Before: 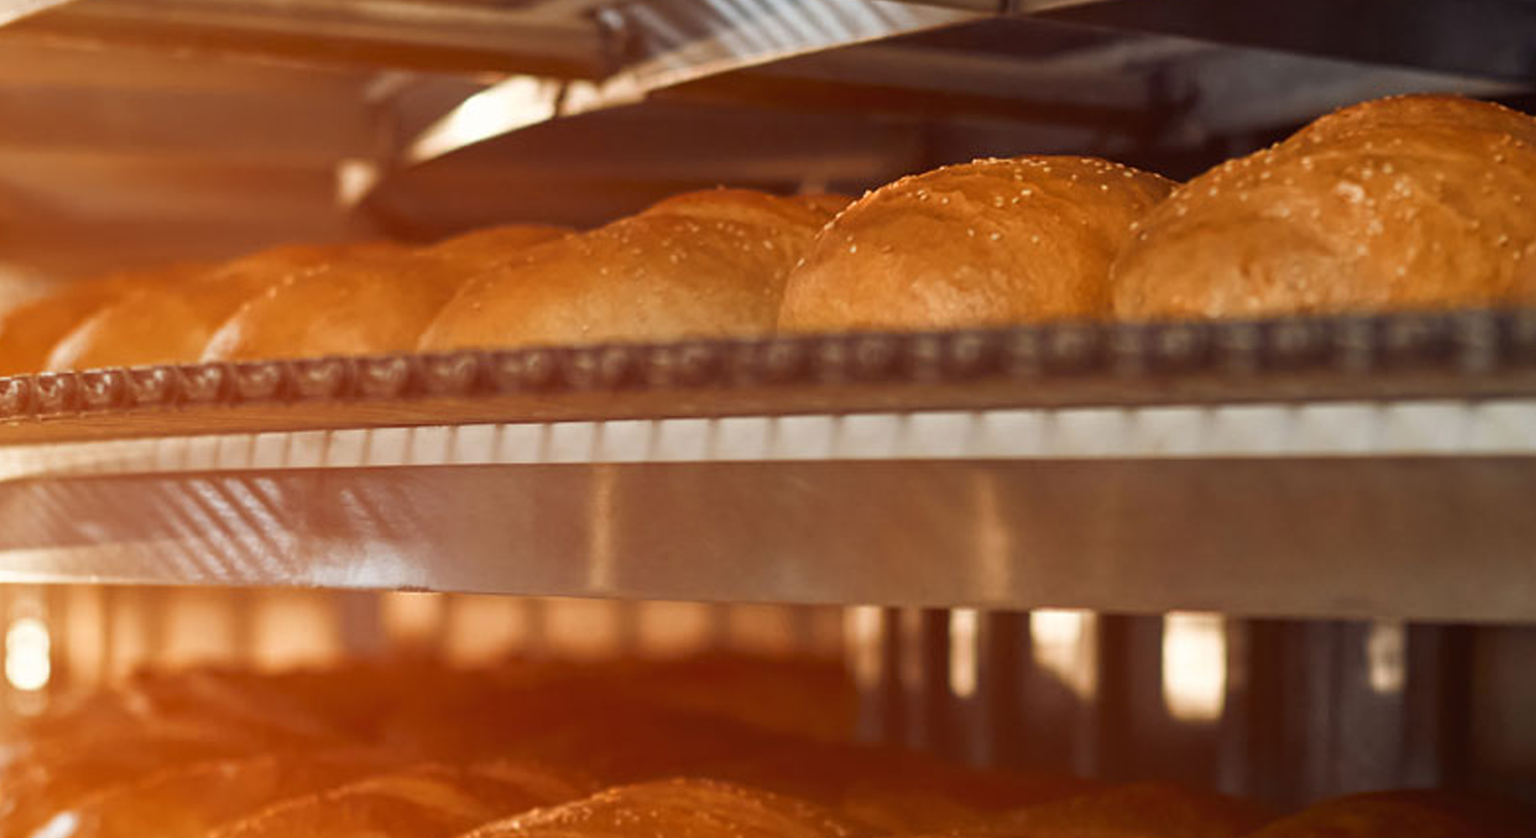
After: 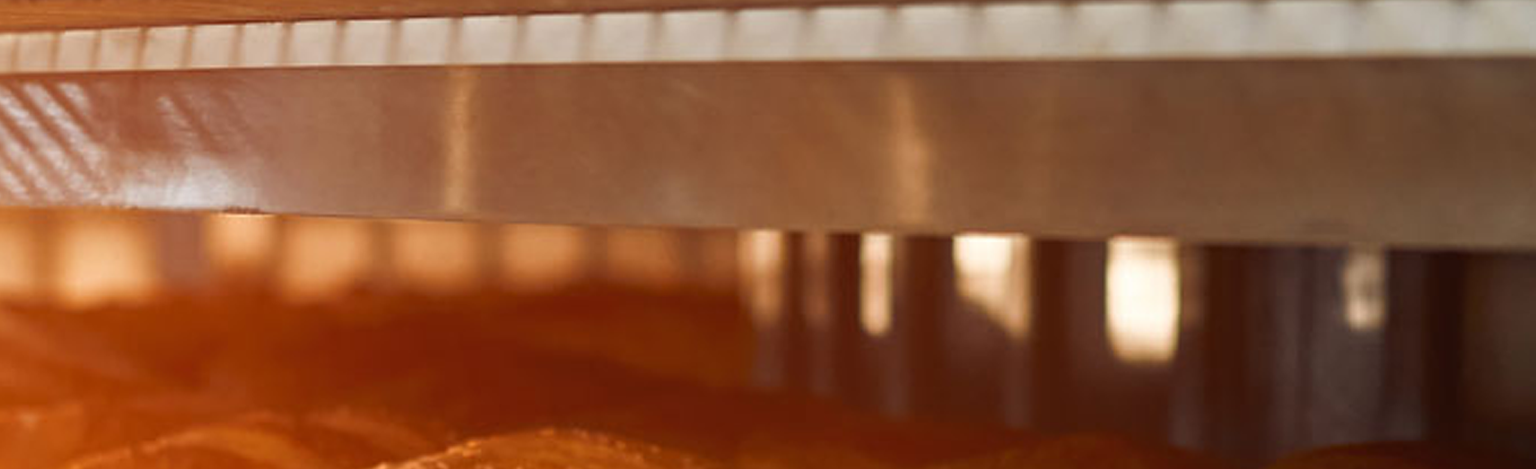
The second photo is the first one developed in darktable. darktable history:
crop and rotate: left 13.298%, top 48.535%, bottom 2.805%
sharpen: amount 0.214
